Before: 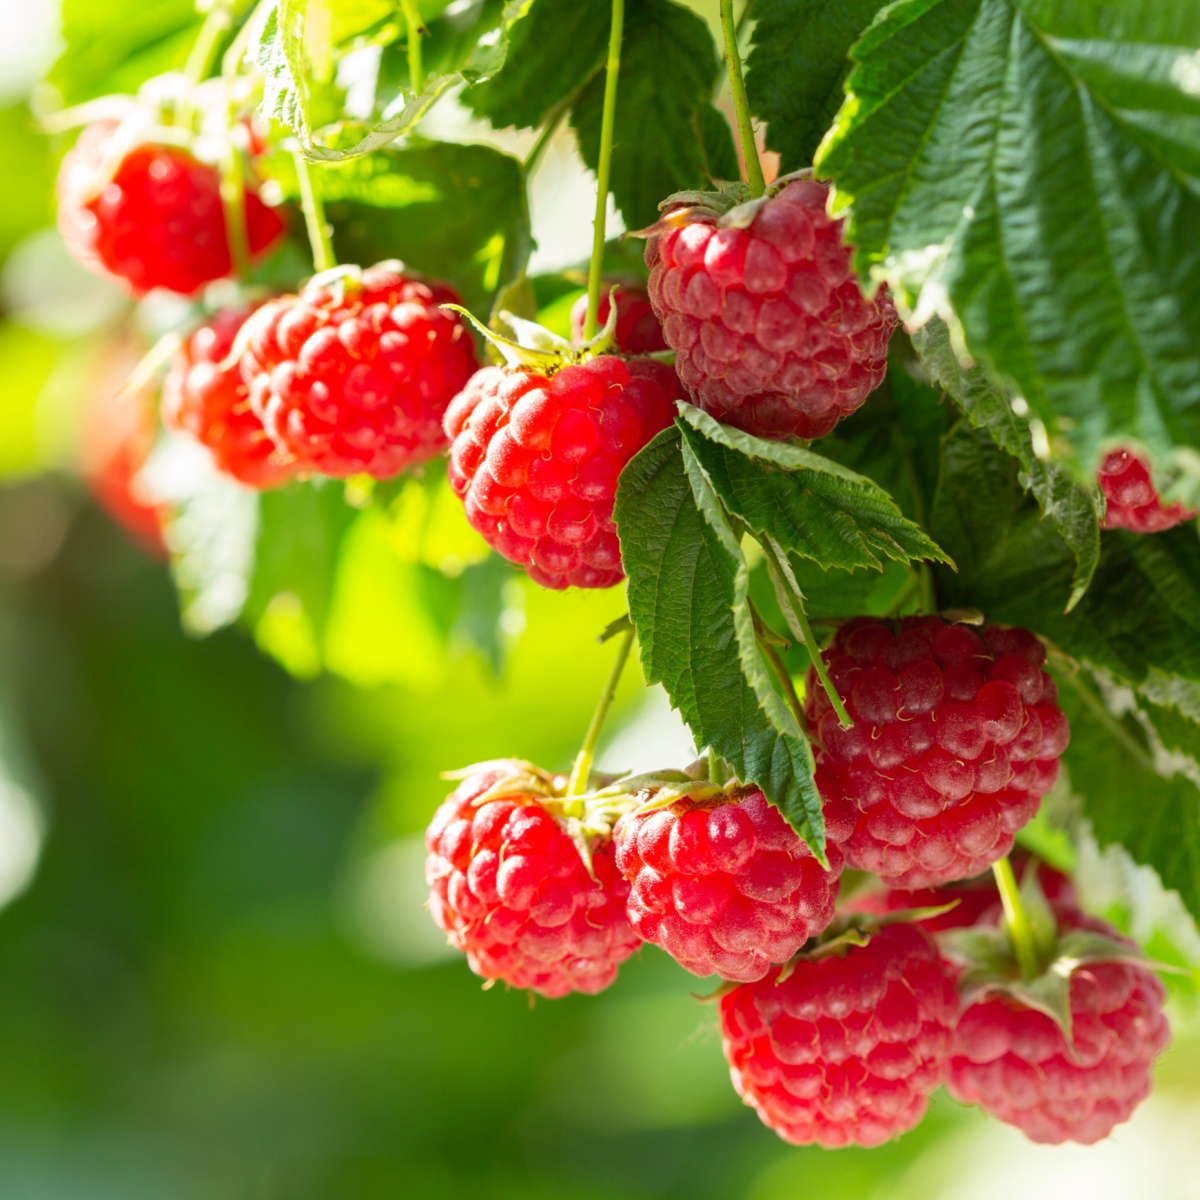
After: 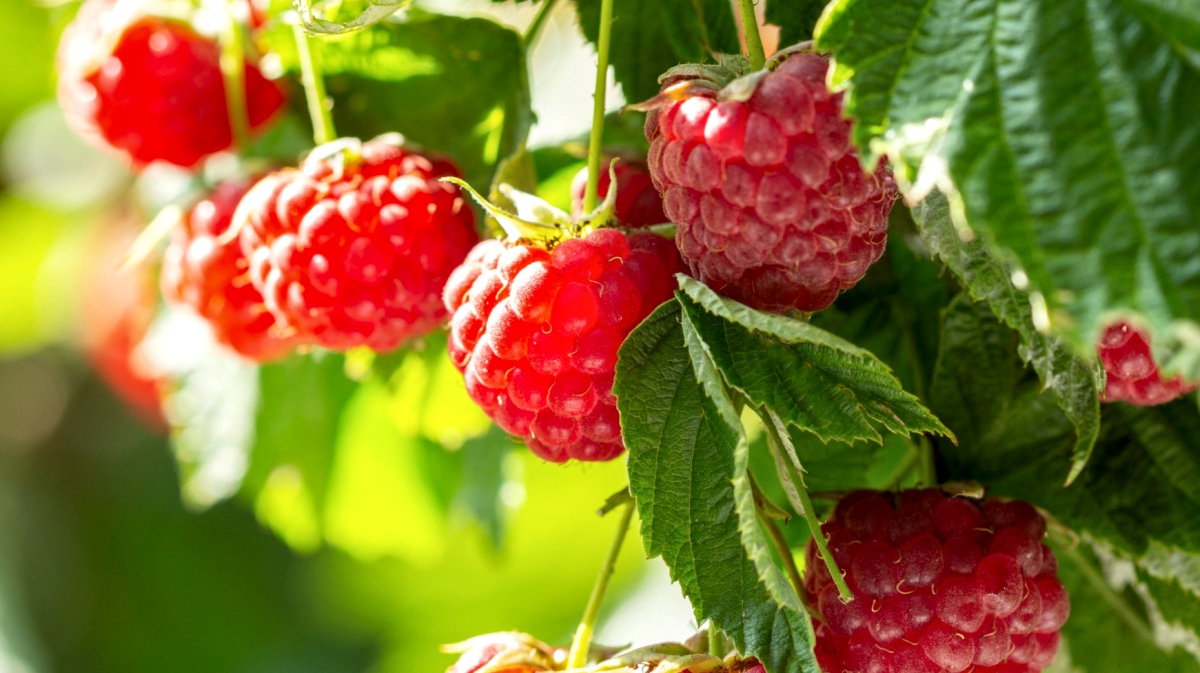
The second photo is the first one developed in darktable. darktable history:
local contrast: detail 130%
crop and rotate: top 10.605%, bottom 33.274%
